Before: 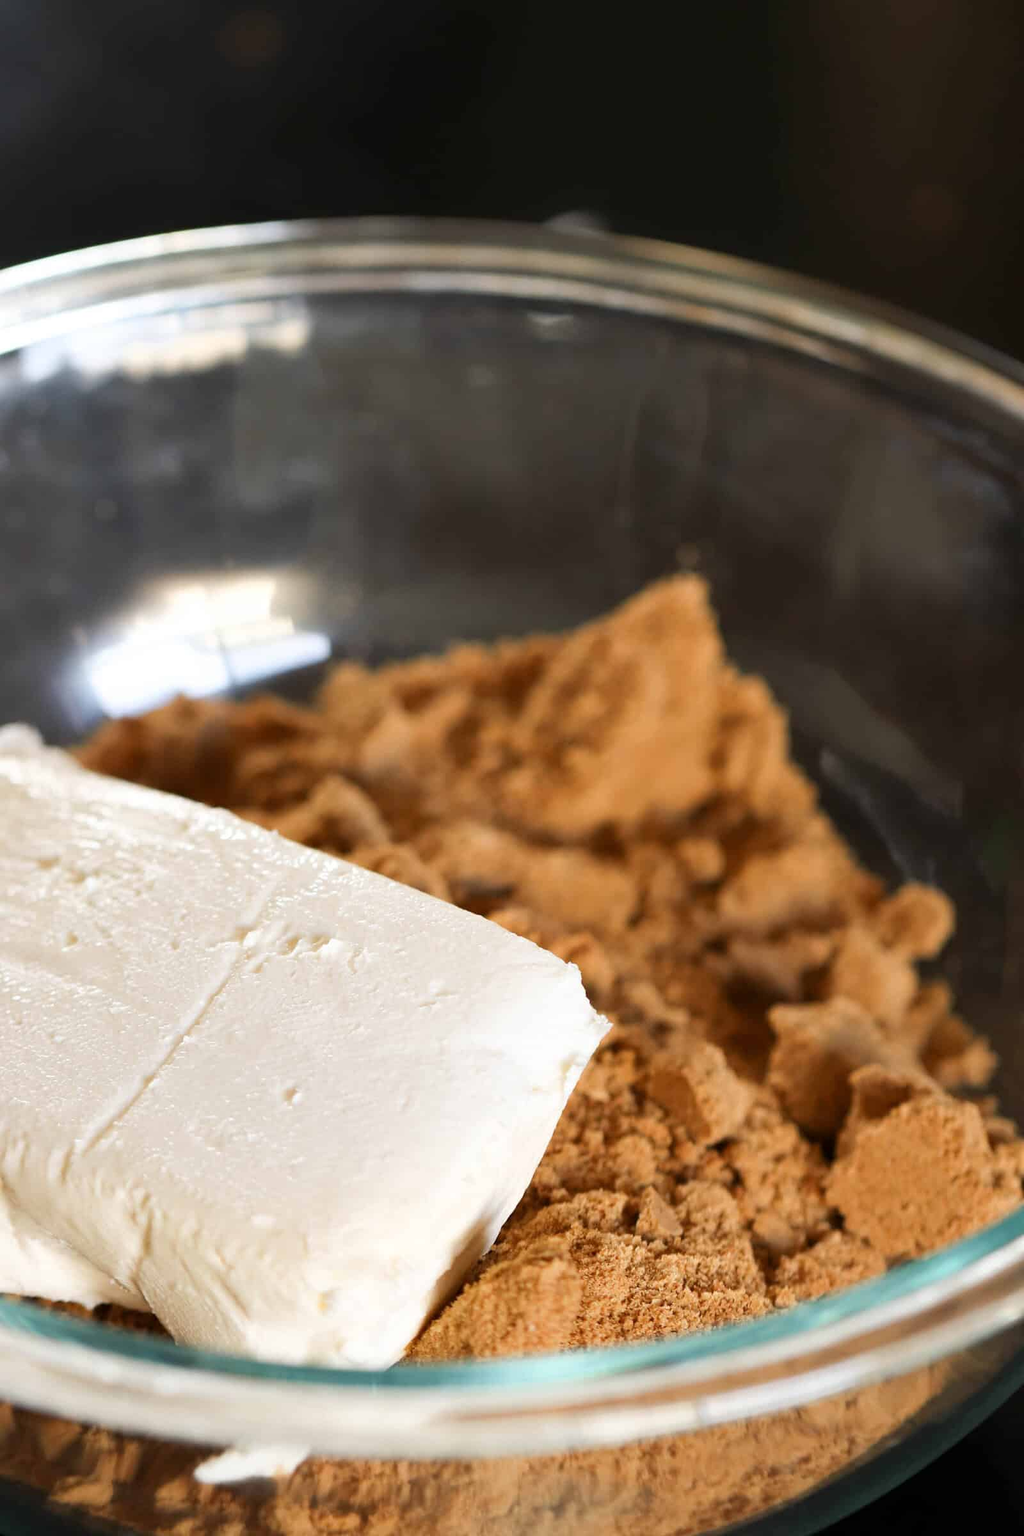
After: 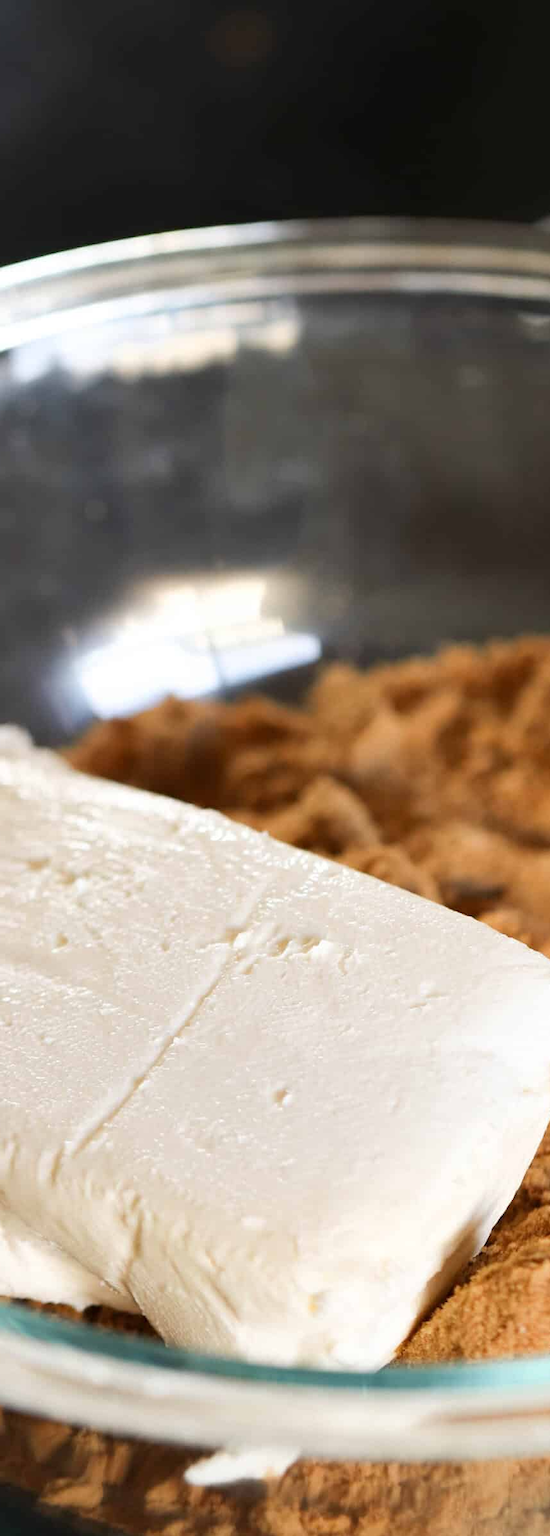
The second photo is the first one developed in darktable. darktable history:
crop: left 1.028%, right 45.282%, bottom 0.084%
